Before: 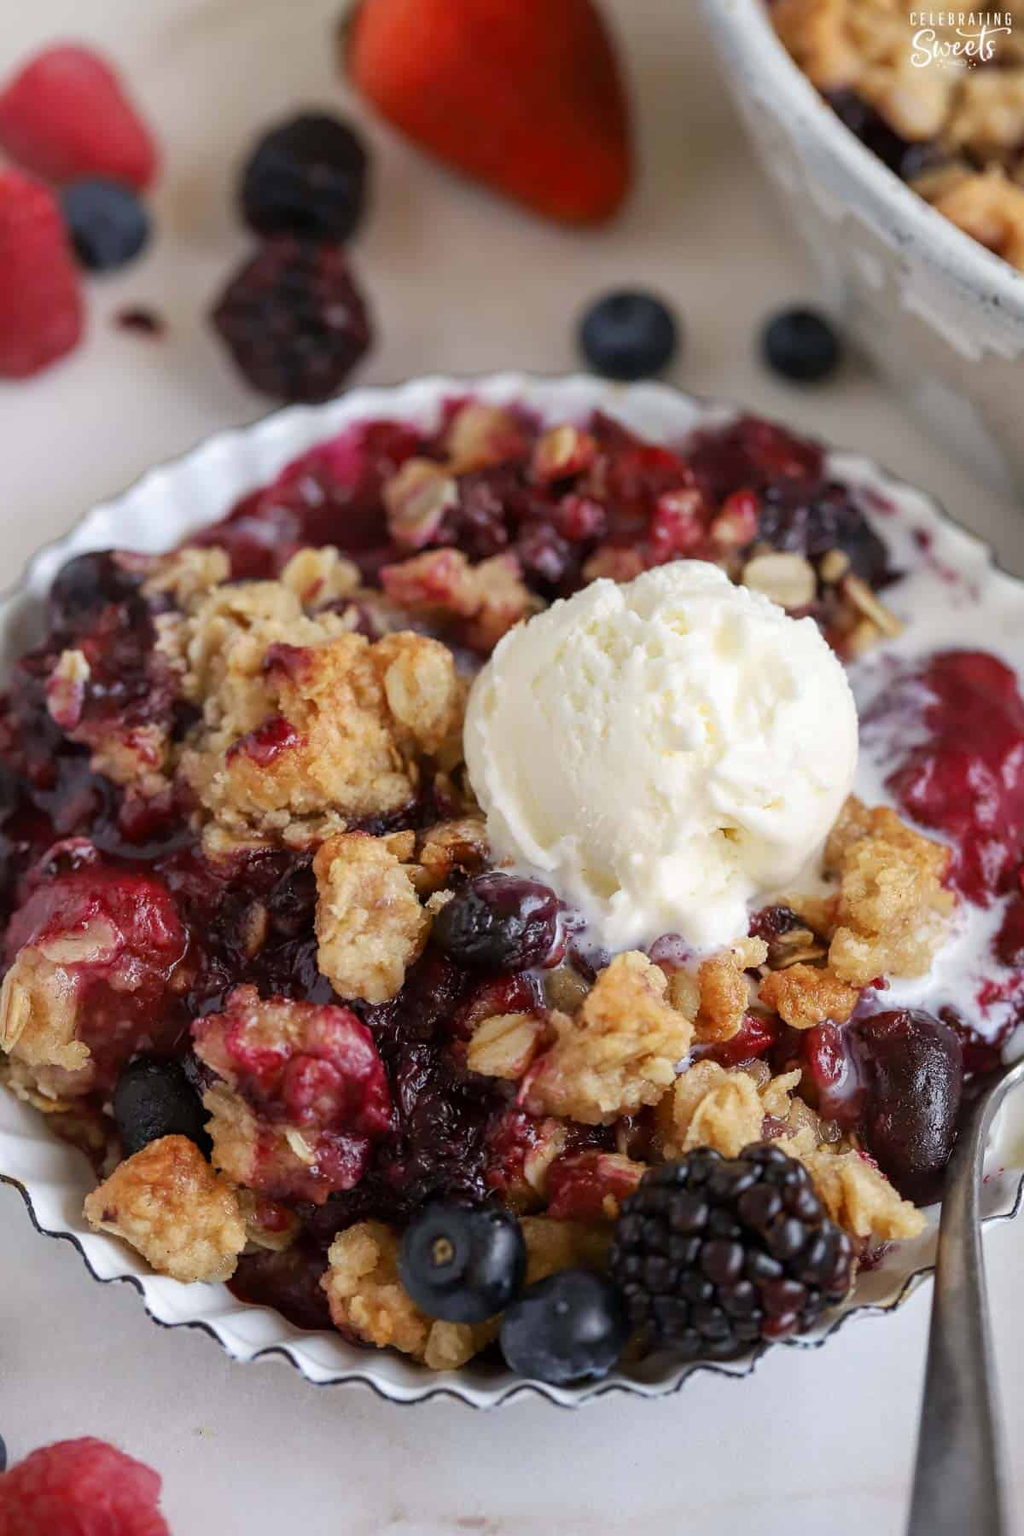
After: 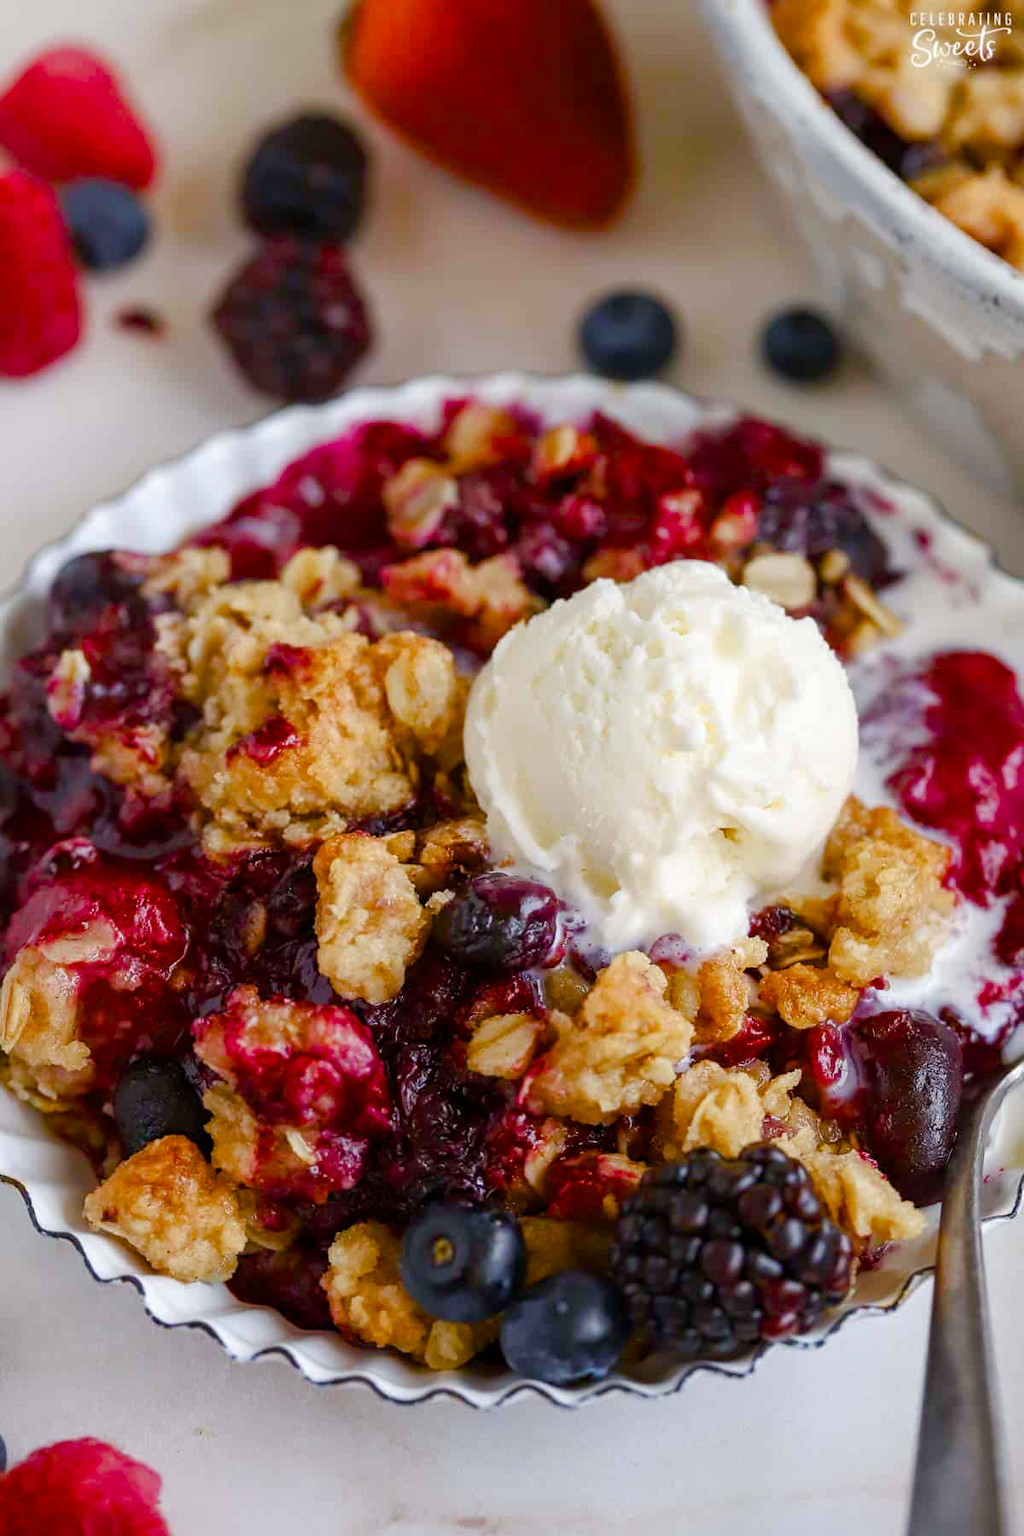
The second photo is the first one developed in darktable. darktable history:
color balance rgb: linear chroma grading › shadows -9.768%, linear chroma grading › global chroma 19.661%, perceptual saturation grading › global saturation 24.75%, perceptual saturation grading › highlights -51.043%, perceptual saturation grading › mid-tones 19.818%, perceptual saturation grading › shadows 62.09%
